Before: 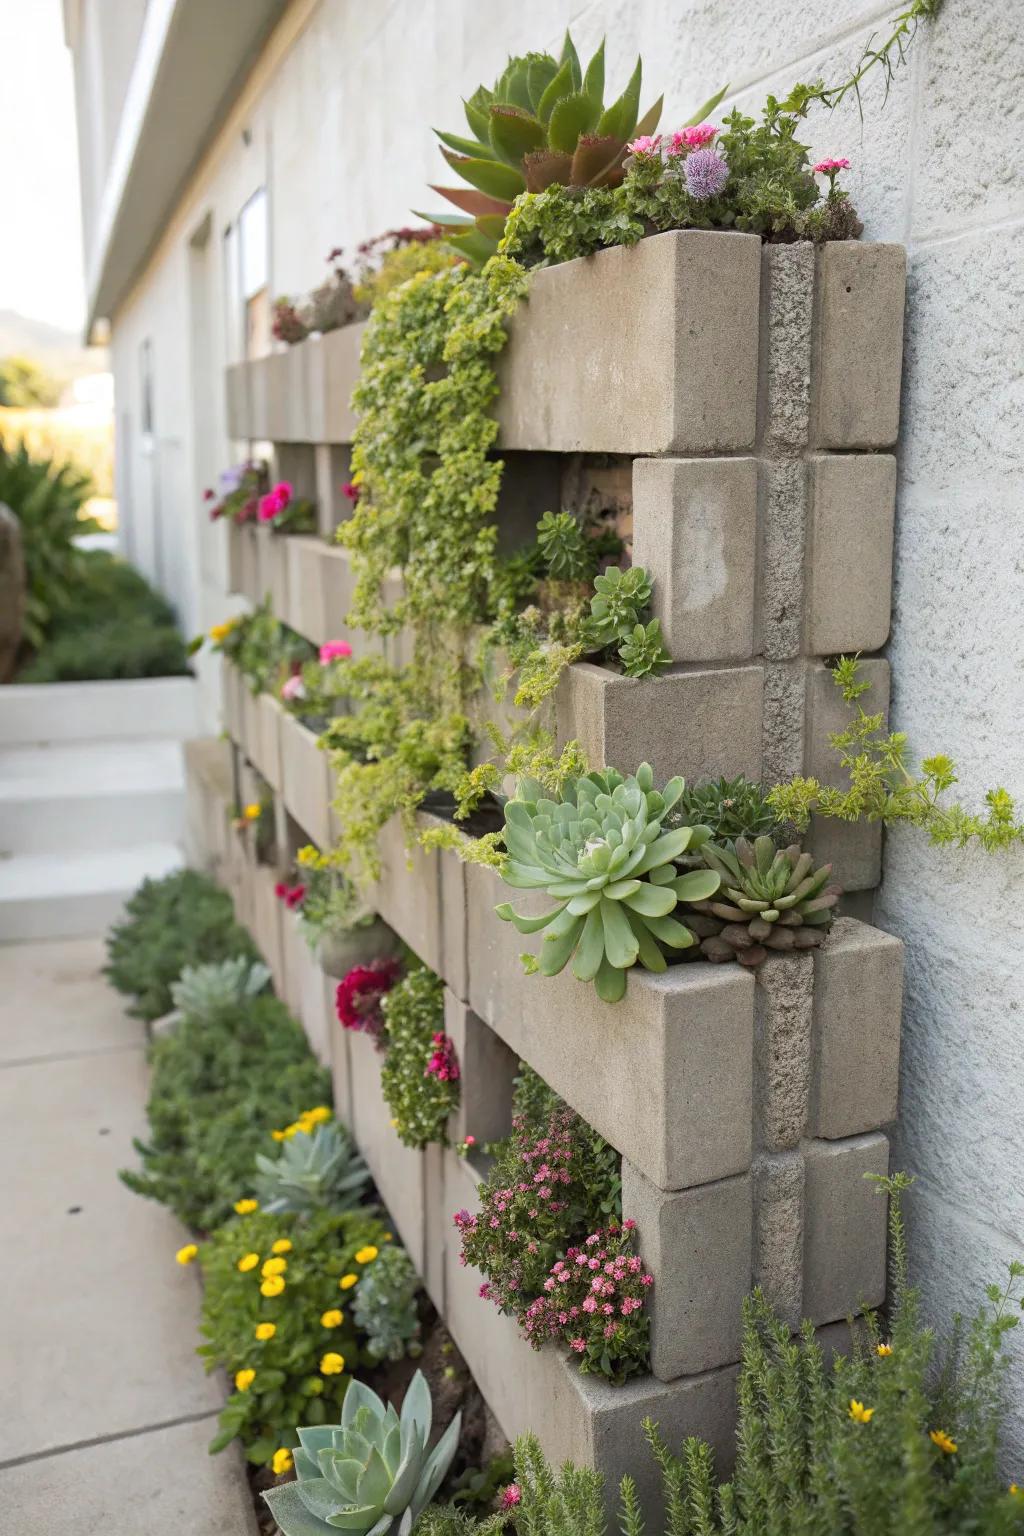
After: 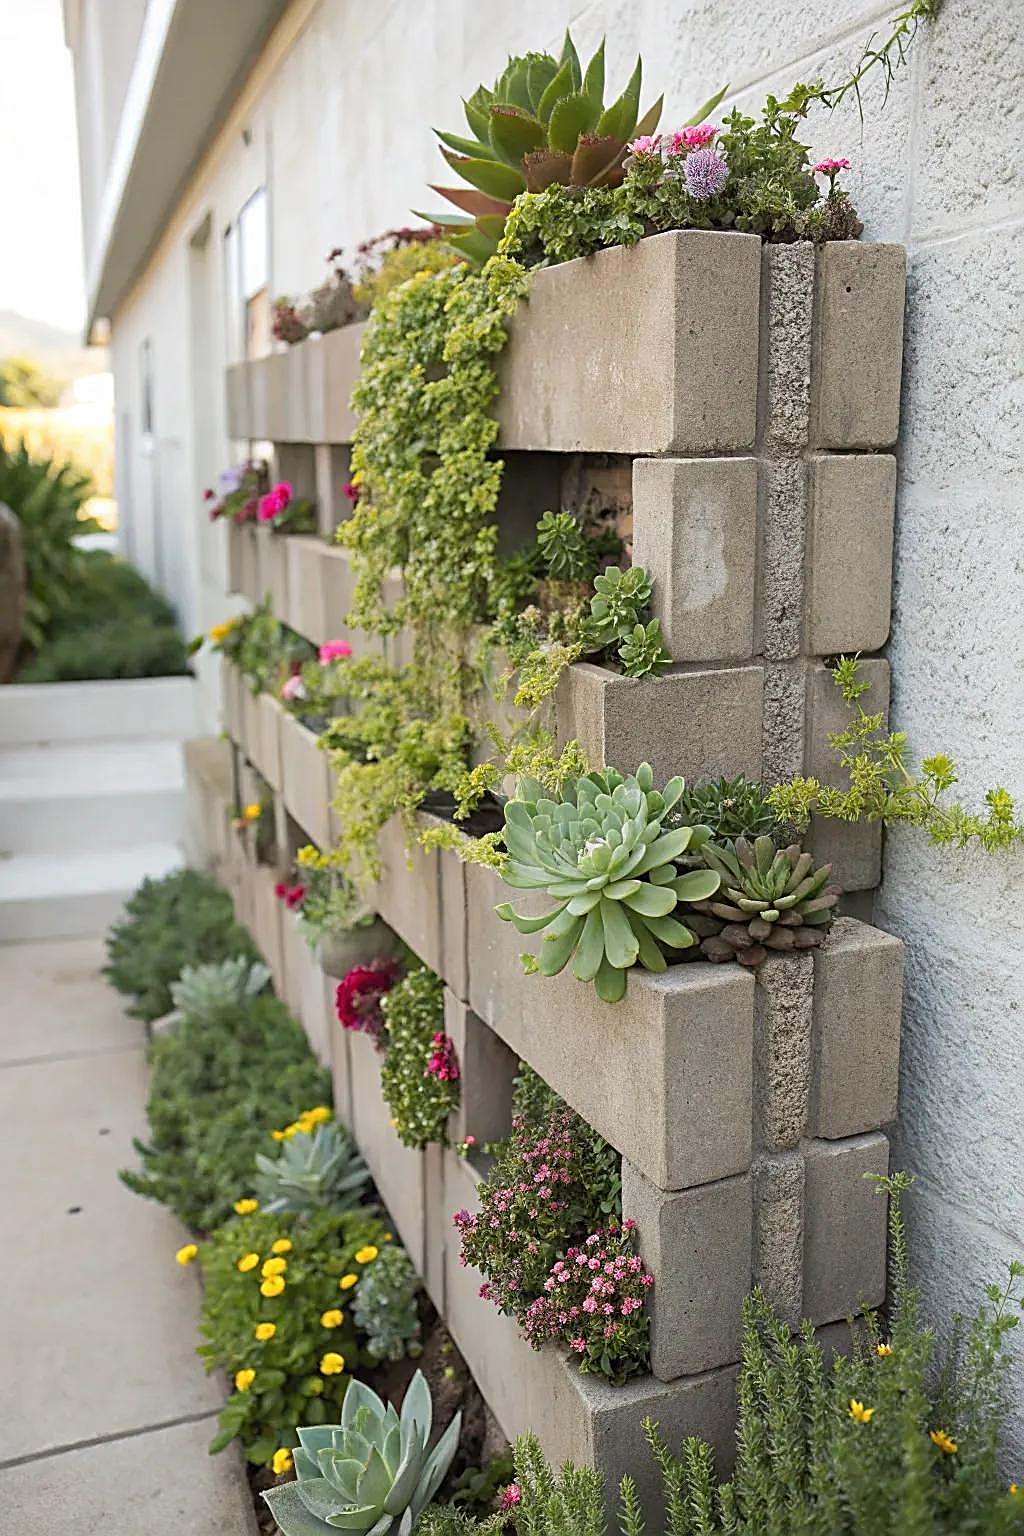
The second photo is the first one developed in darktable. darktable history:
sharpen: amount 1.012
